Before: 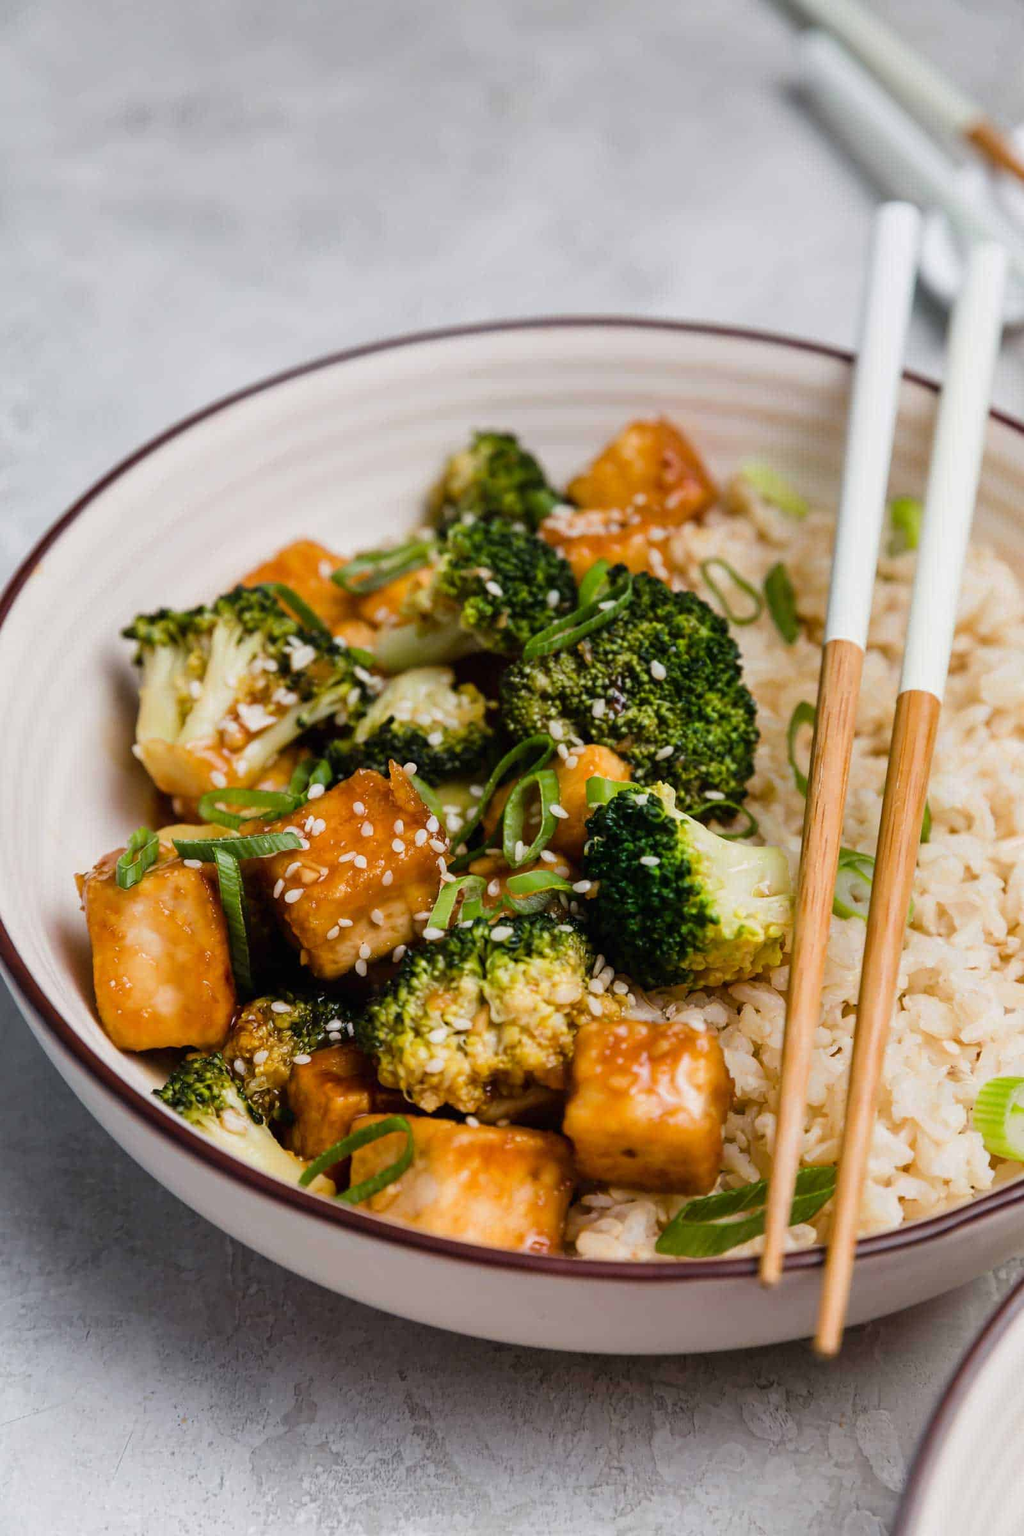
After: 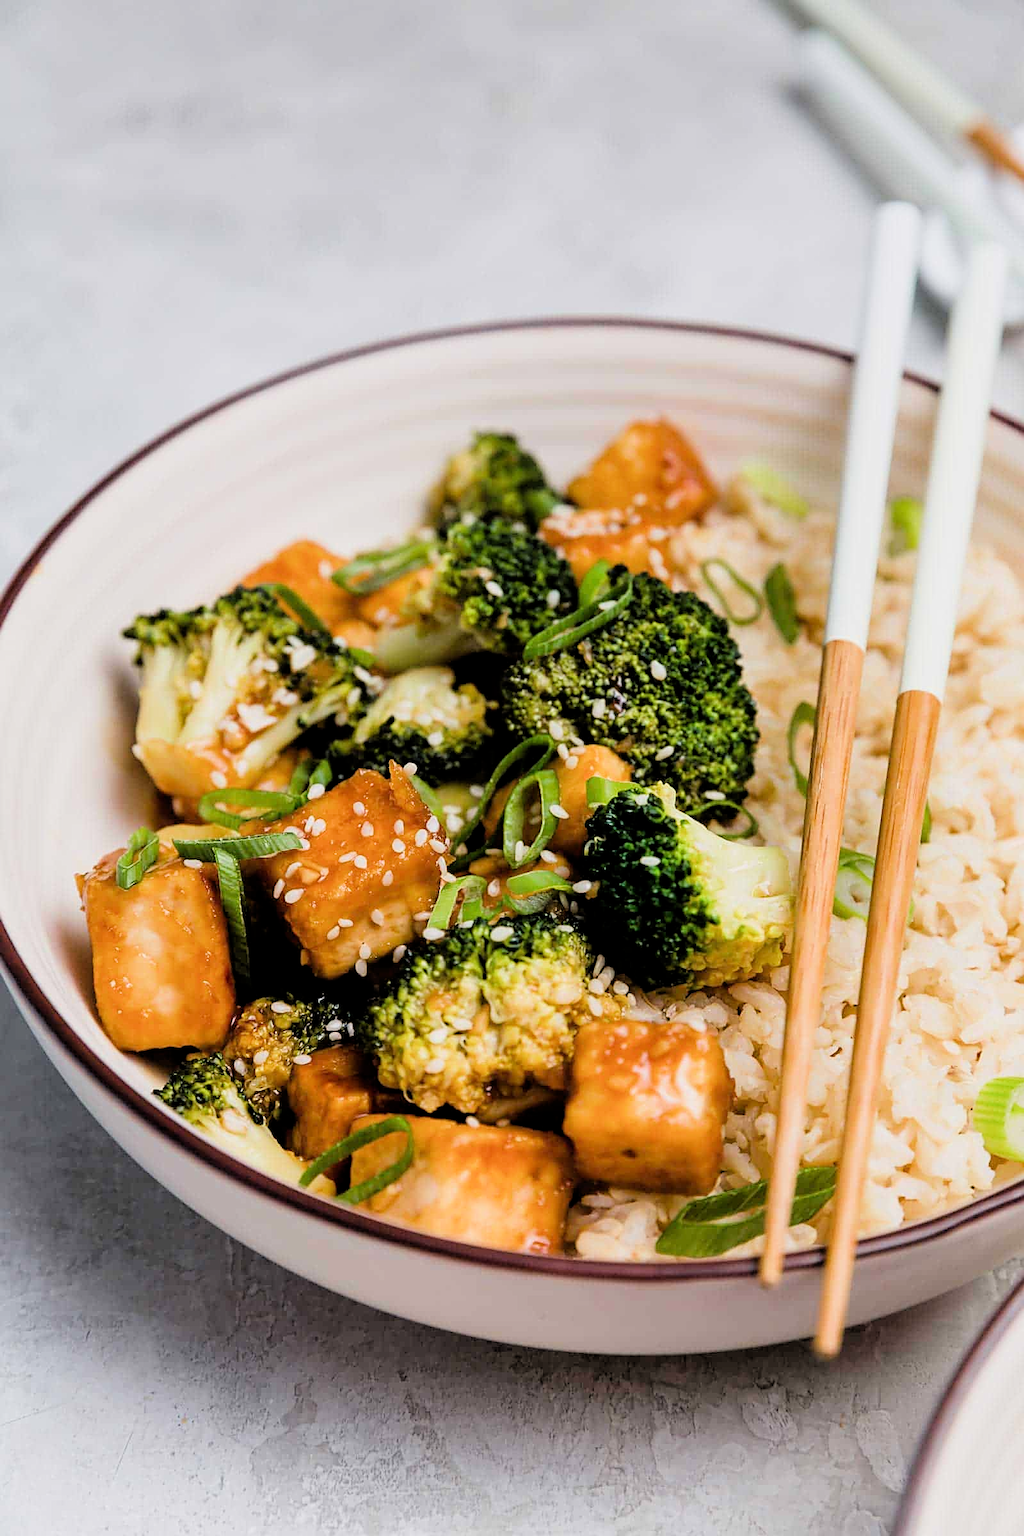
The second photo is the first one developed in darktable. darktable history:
exposure: exposure 0.604 EV, compensate exposure bias true, compensate highlight preservation false
filmic rgb: black relative exposure -7.58 EV, white relative exposure 4.64 EV, target black luminance 0%, hardness 3.54, latitude 50.35%, contrast 1.039, highlights saturation mix 8.62%, shadows ↔ highlights balance -0.167%, add noise in highlights 0, color science v3 (2019), use custom middle-gray values true, contrast in highlights soft
sharpen: on, module defaults
